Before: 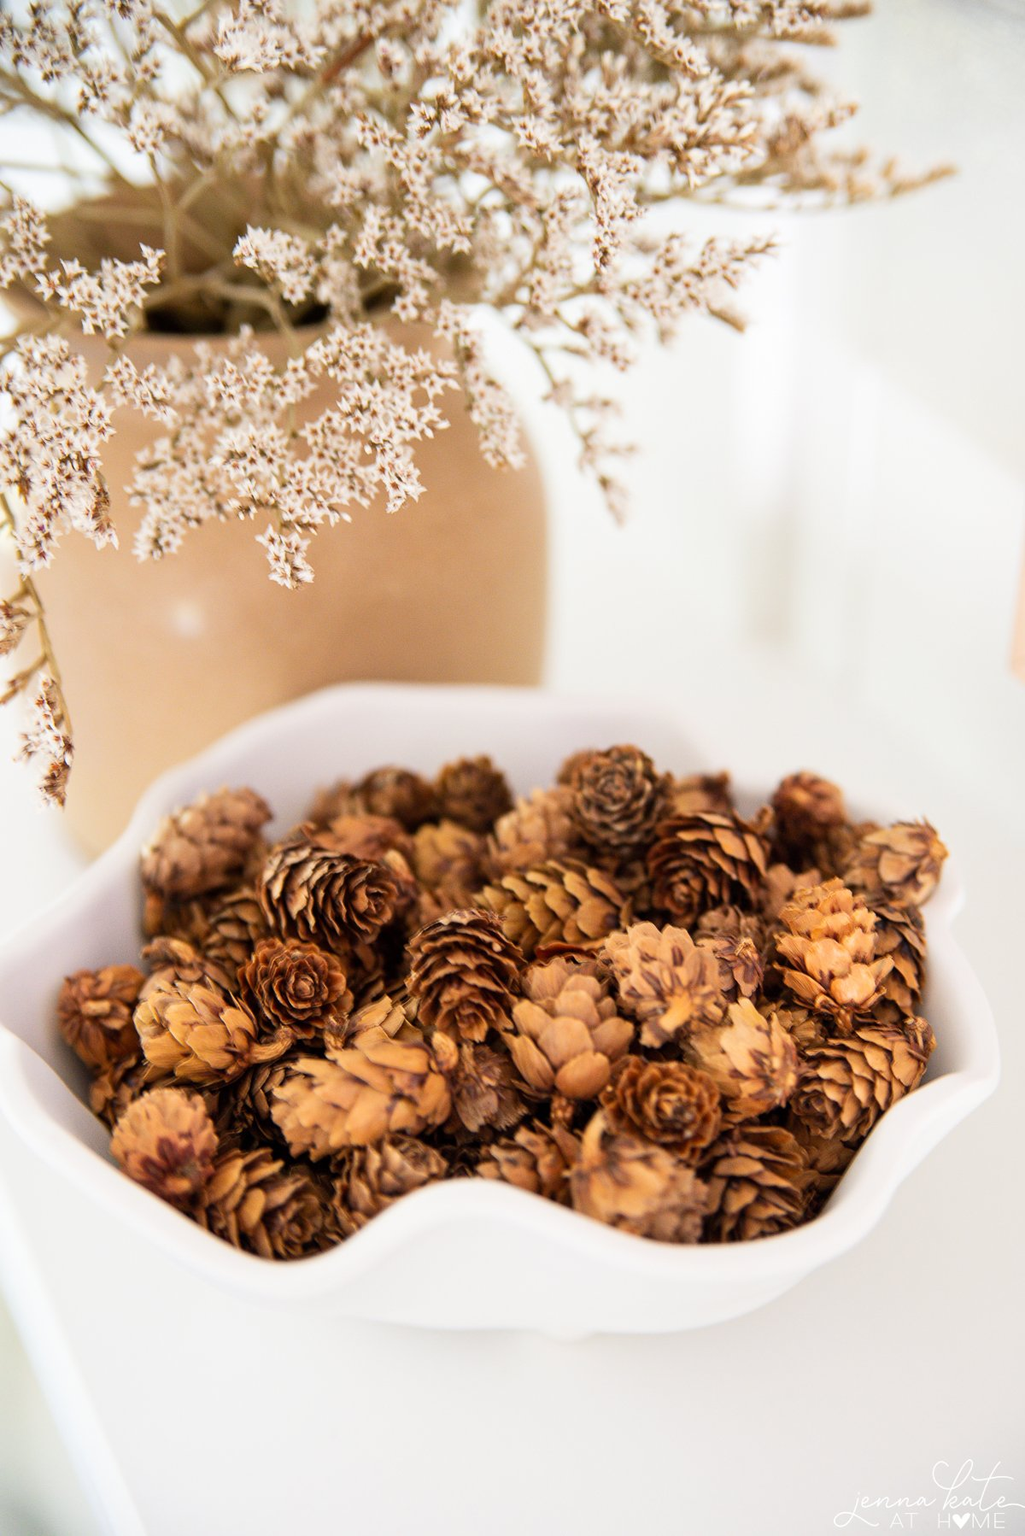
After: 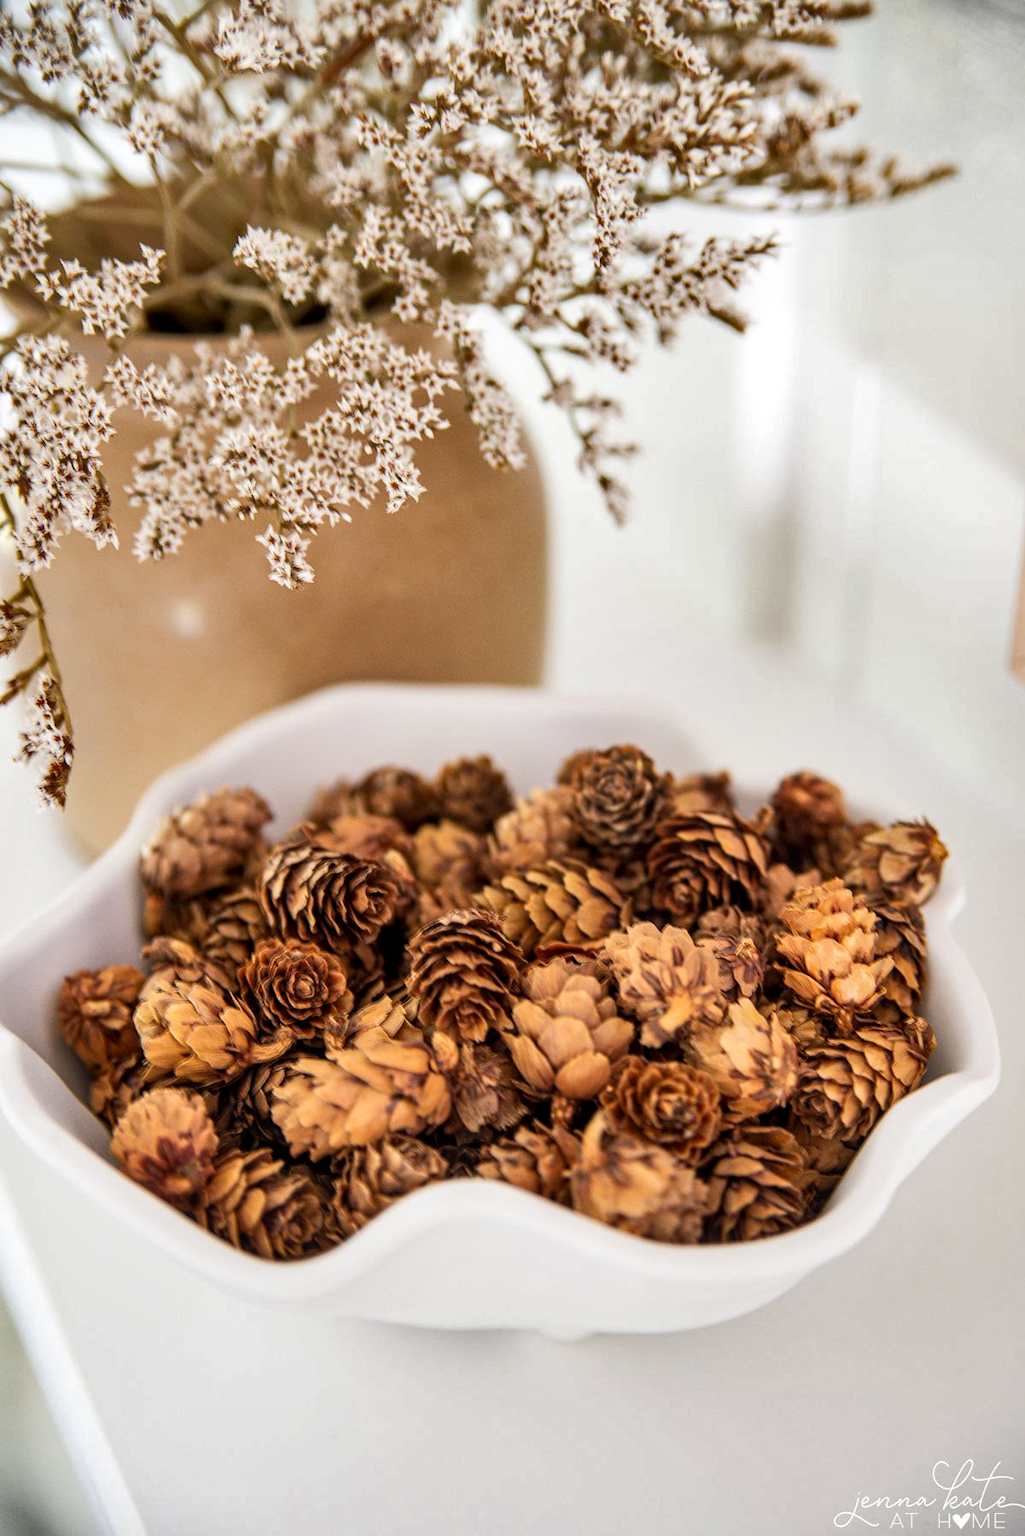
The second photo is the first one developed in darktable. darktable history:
tone equalizer: smoothing diameter 2.14%, edges refinement/feathering 22.48, mask exposure compensation -1.57 EV, filter diffusion 5
shadows and highlights: shadows 58.72, highlights -60.32, soften with gaussian
local contrast: on, module defaults
